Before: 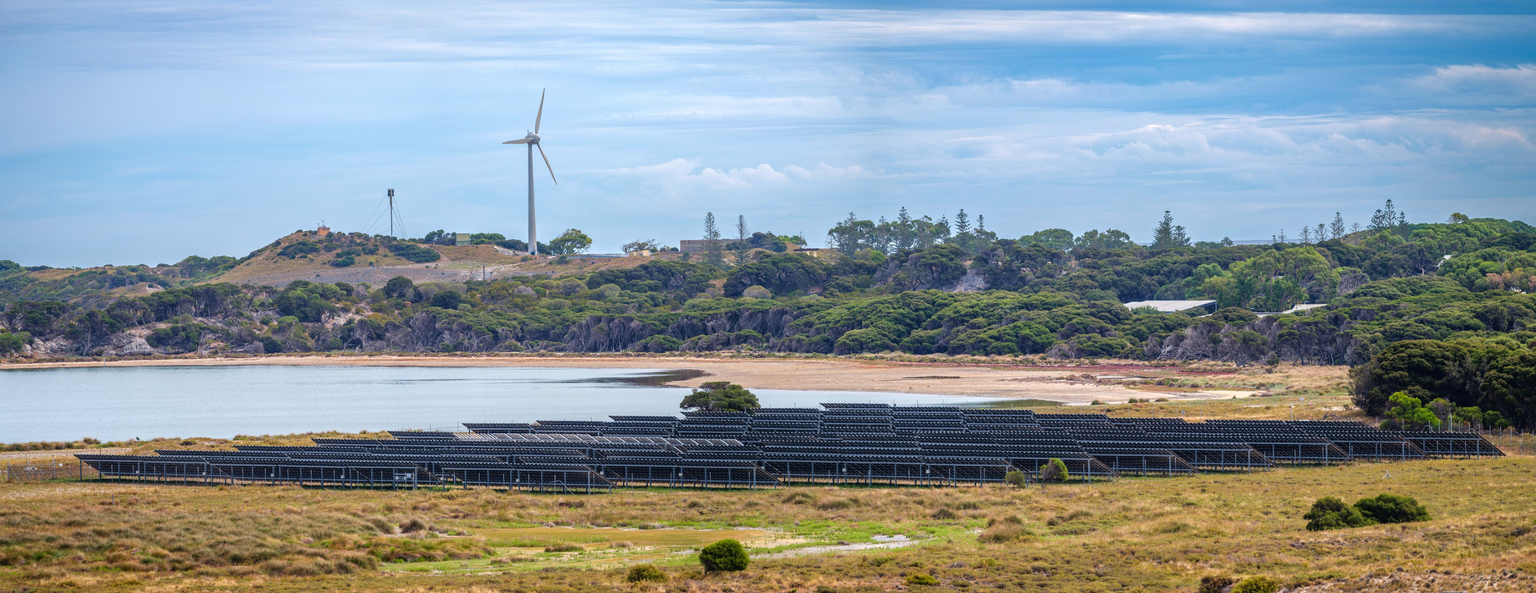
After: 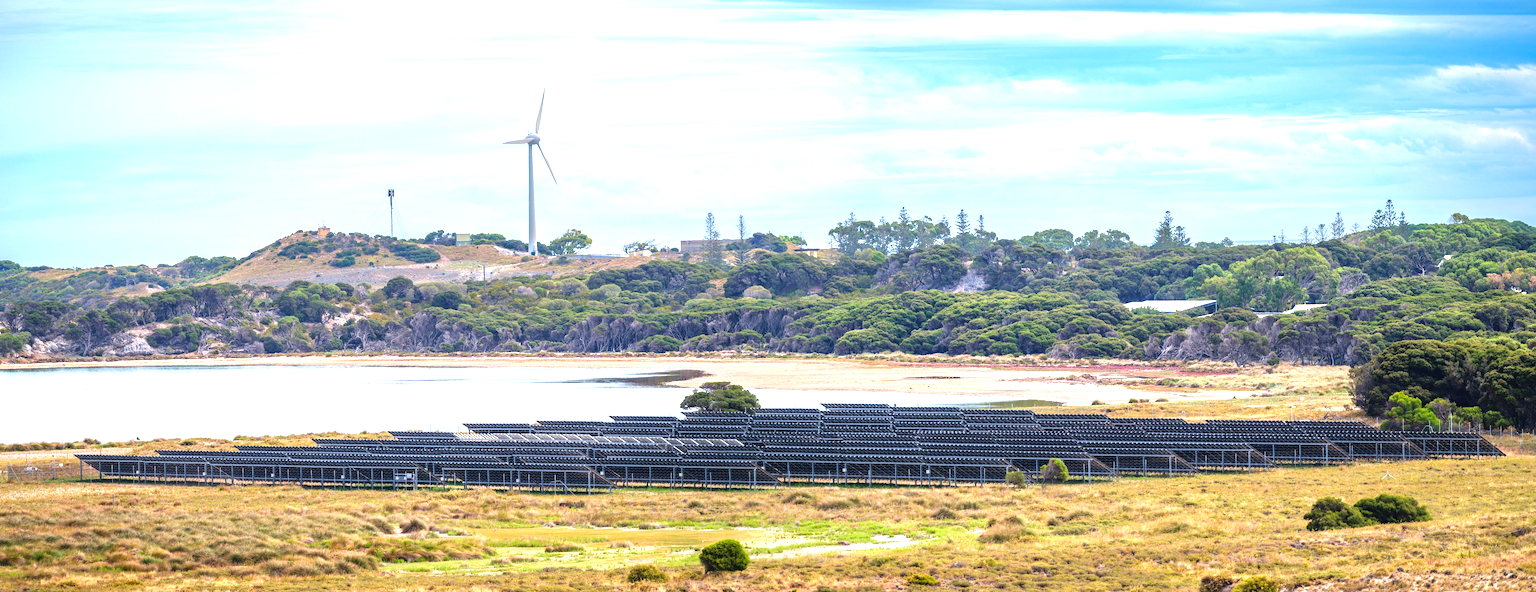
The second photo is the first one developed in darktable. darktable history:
exposure: exposure 1.089 EV, compensate exposure bias true, compensate highlight preservation false
